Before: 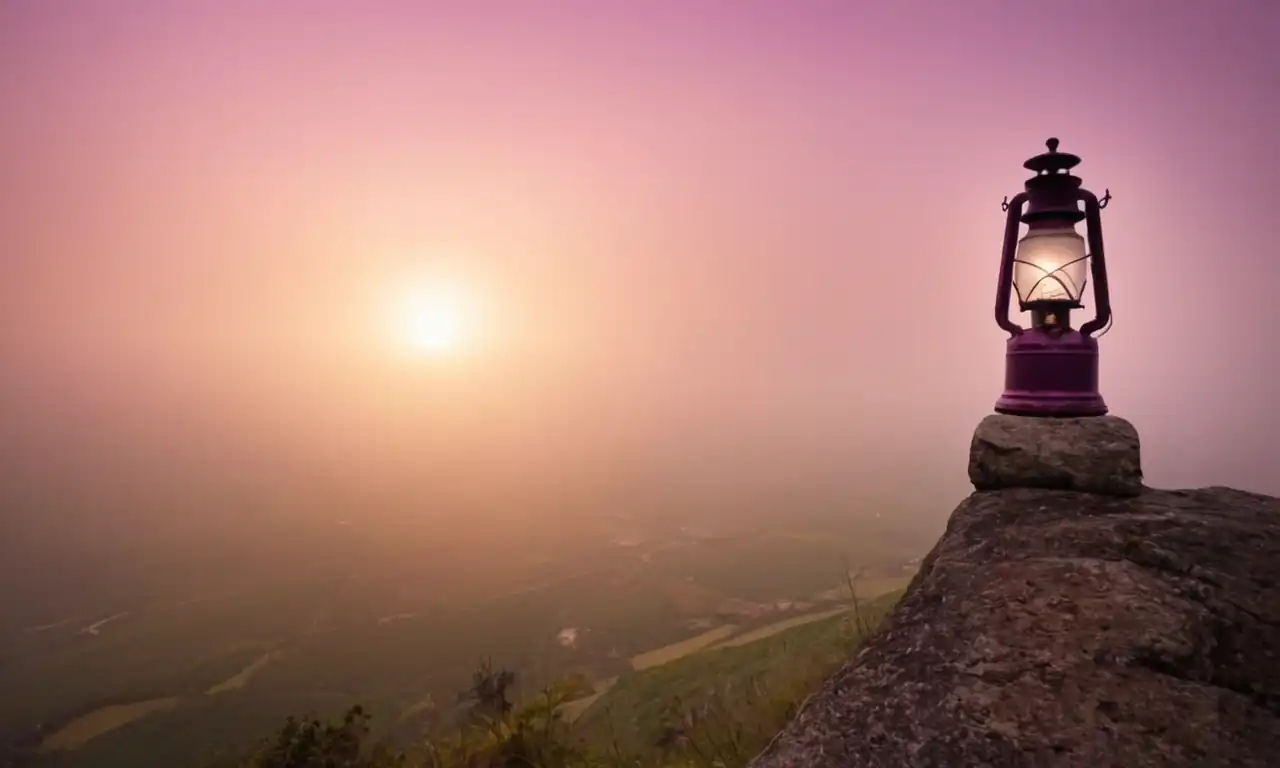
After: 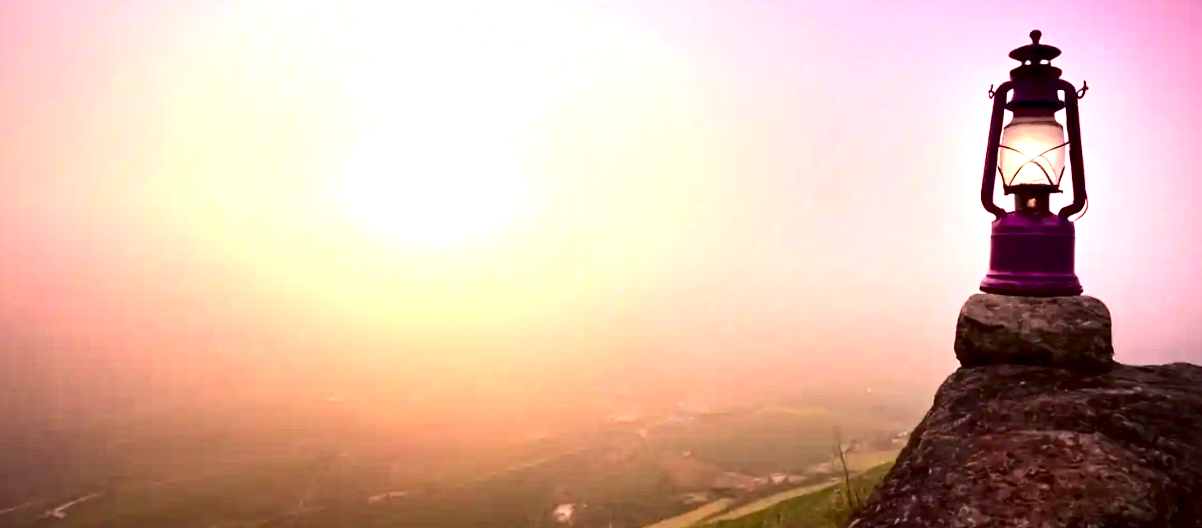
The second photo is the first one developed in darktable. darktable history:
exposure: black level correction 0.001, exposure 1.3 EV, compensate highlight preservation false
local contrast: highlights 100%, shadows 100%, detail 120%, midtone range 0.2
crop and rotate: left 2.991%, top 13.302%, right 1.981%, bottom 12.636%
rotate and perspective: rotation 0.679°, lens shift (horizontal) 0.136, crop left 0.009, crop right 0.991, crop top 0.078, crop bottom 0.95
contrast brightness saturation: contrast 0.22, brightness -0.19, saturation 0.24
